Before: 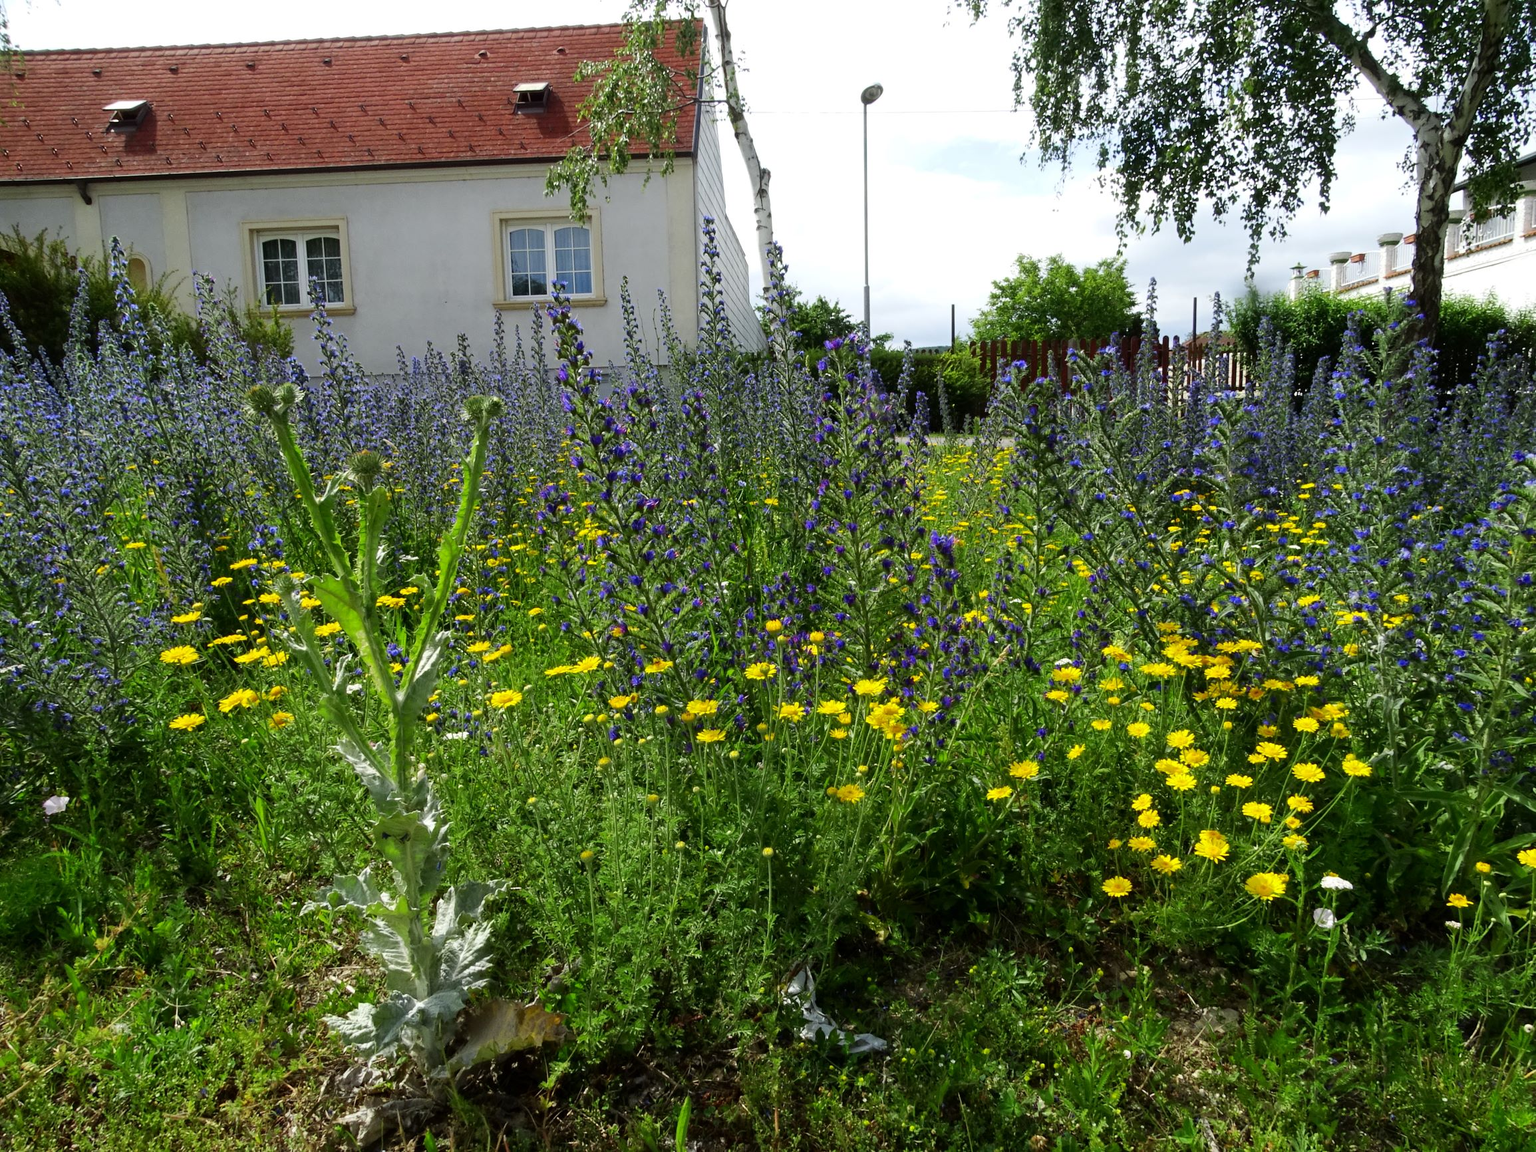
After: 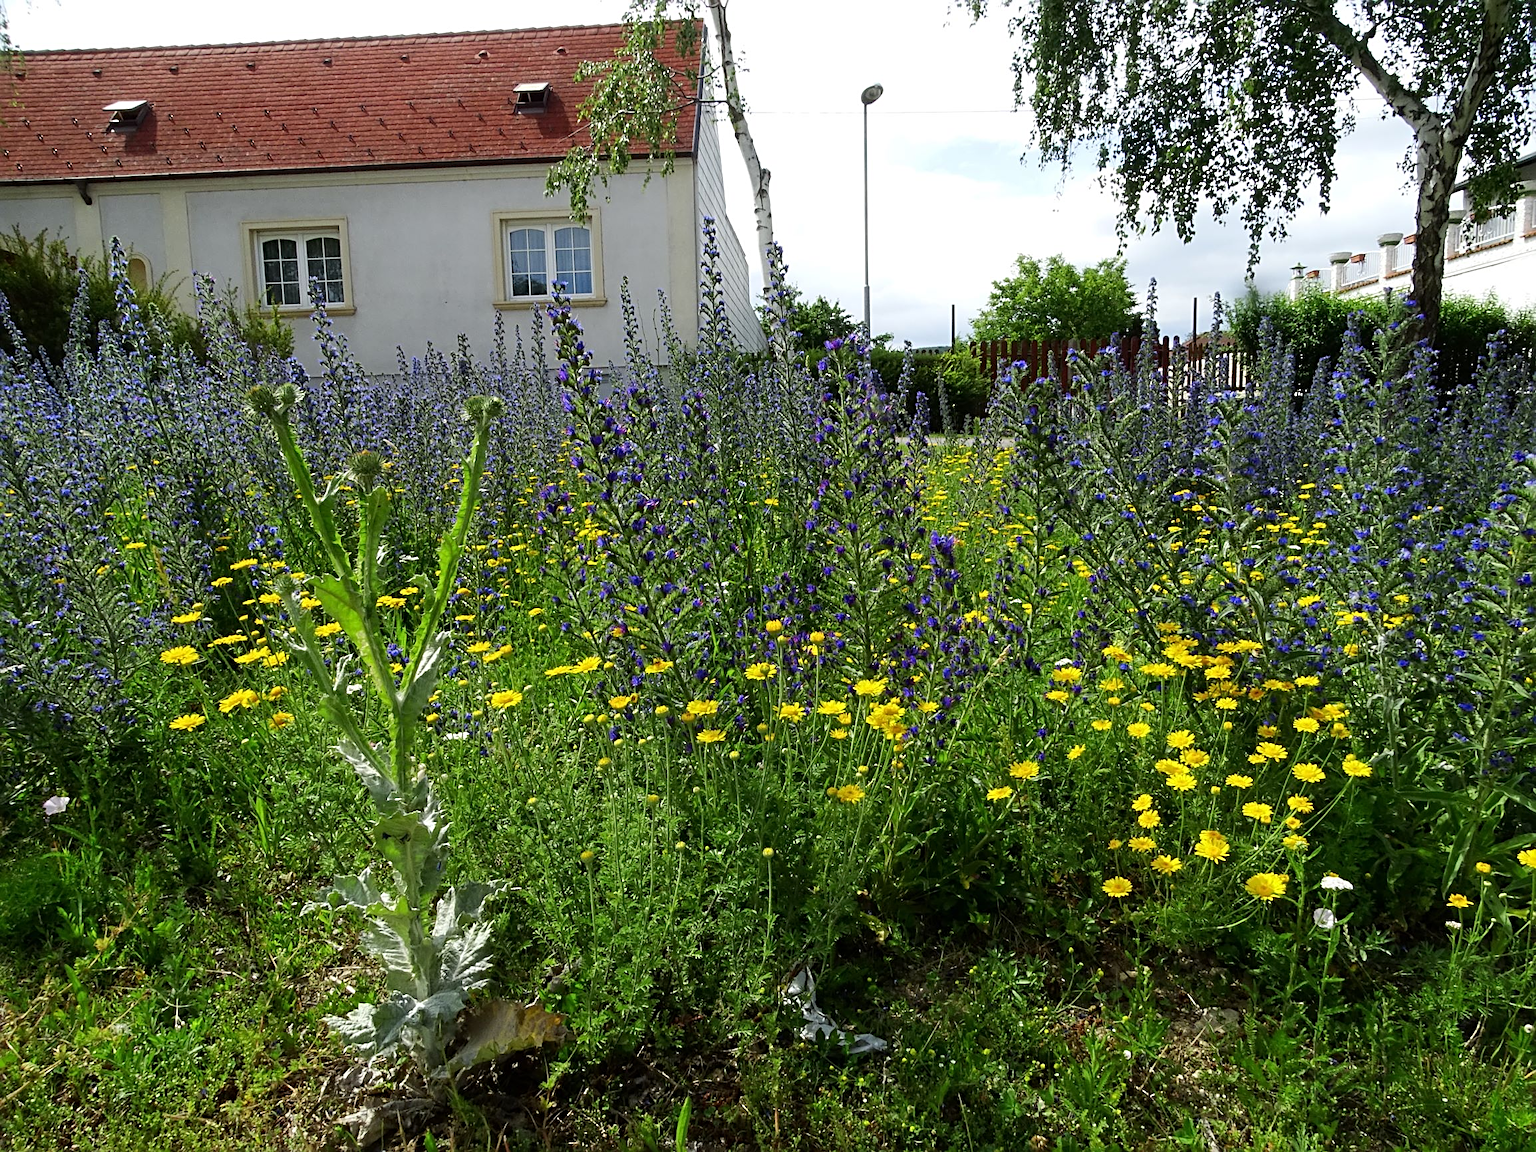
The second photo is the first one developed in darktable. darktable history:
sharpen: radius 2.739
